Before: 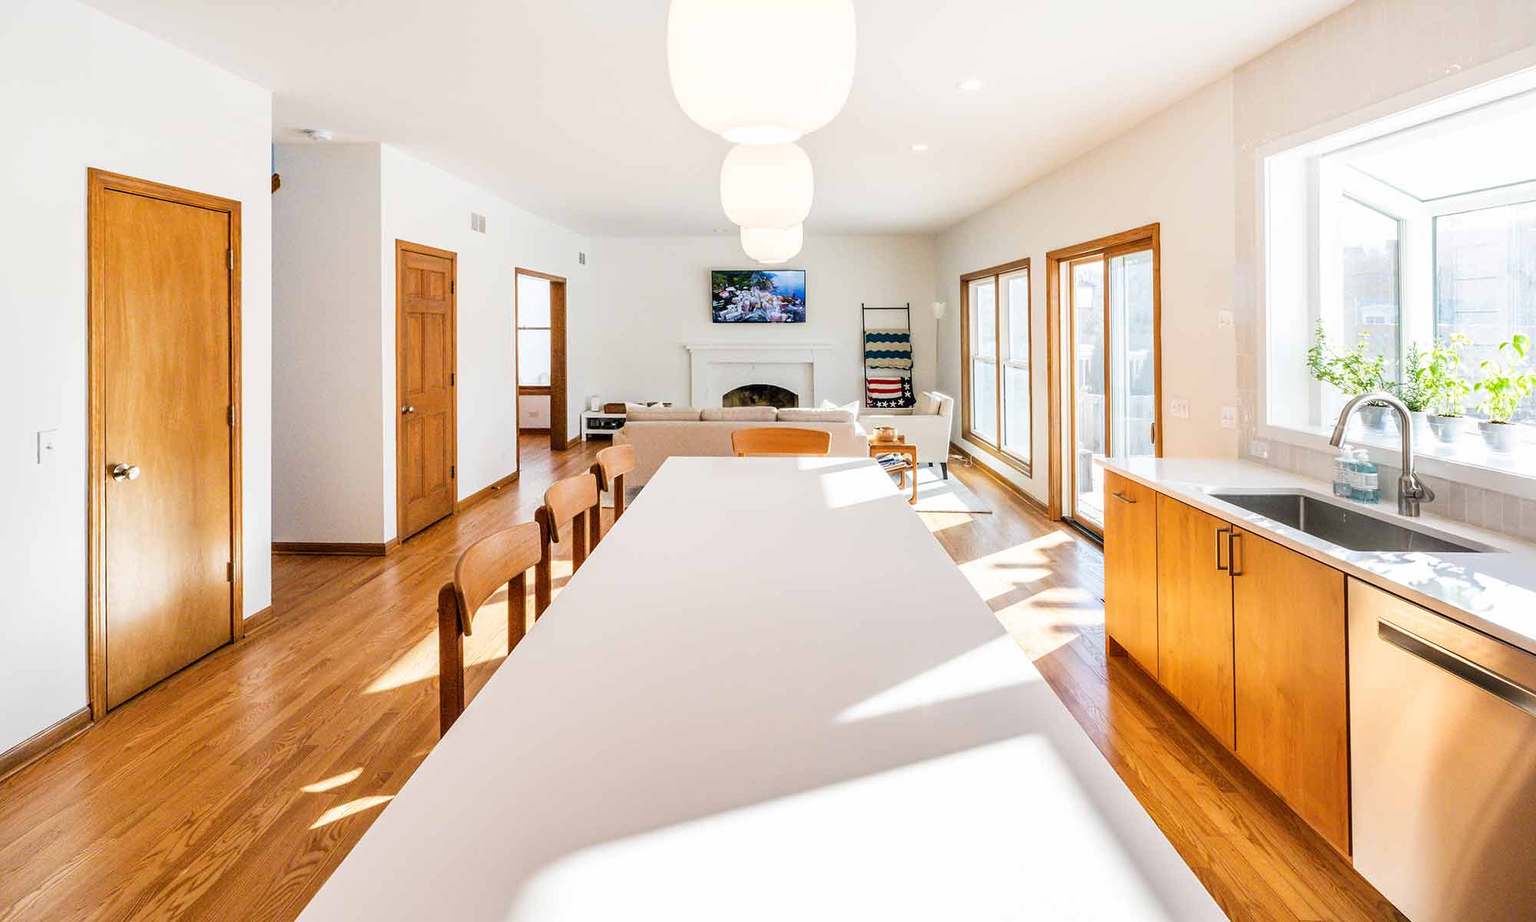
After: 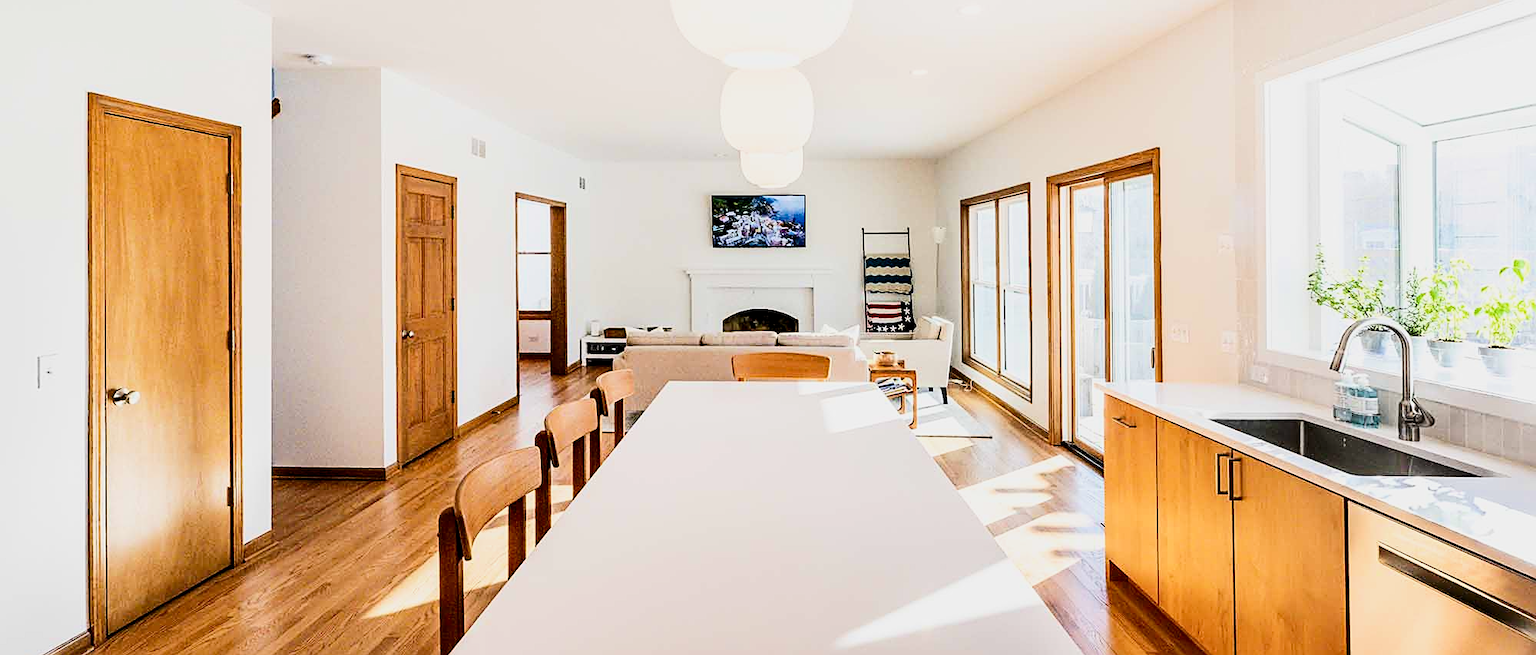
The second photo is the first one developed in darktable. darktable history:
tone curve: curves: ch0 [(0, 0) (0.003, 0.003) (0.011, 0.011) (0.025, 0.024) (0.044, 0.043) (0.069, 0.068) (0.1, 0.097) (0.136, 0.132) (0.177, 0.173) (0.224, 0.219) (0.277, 0.27) (0.335, 0.327) (0.399, 0.389) (0.468, 0.457) (0.543, 0.549) (0.623, 0.628) (0.709, 0.713) (0.801, 0.803) (0.898, 0.899) (1, 1)], color space Lab, independent channels, preserve colors none
tone equalizer: -8 EV -0.568 EV, edges refinement/feathering 500, mask exposure compensation -1.57 EV, preserve details no
crop and rotate: top 8.208%, bottom 20.634%
contrast brightness saturation: contrast 0.283
haze removal: compatibility mode true
filmic rgb: black relative exposure -7.57 EV, white relative exposure 4.63 EV, target black luminance 0%, hardness 3.51, latitude 50.3%, contrast 1.027, highlights saturation mix 9.4%, shadows ↔ highlights balance -0.145%, add noise in highlights 0.002, preserve chrominance max RGB, color science v3 (2019), use custom middle-gray values true, contrast in highlights soft
sharpen: on, module defaults
